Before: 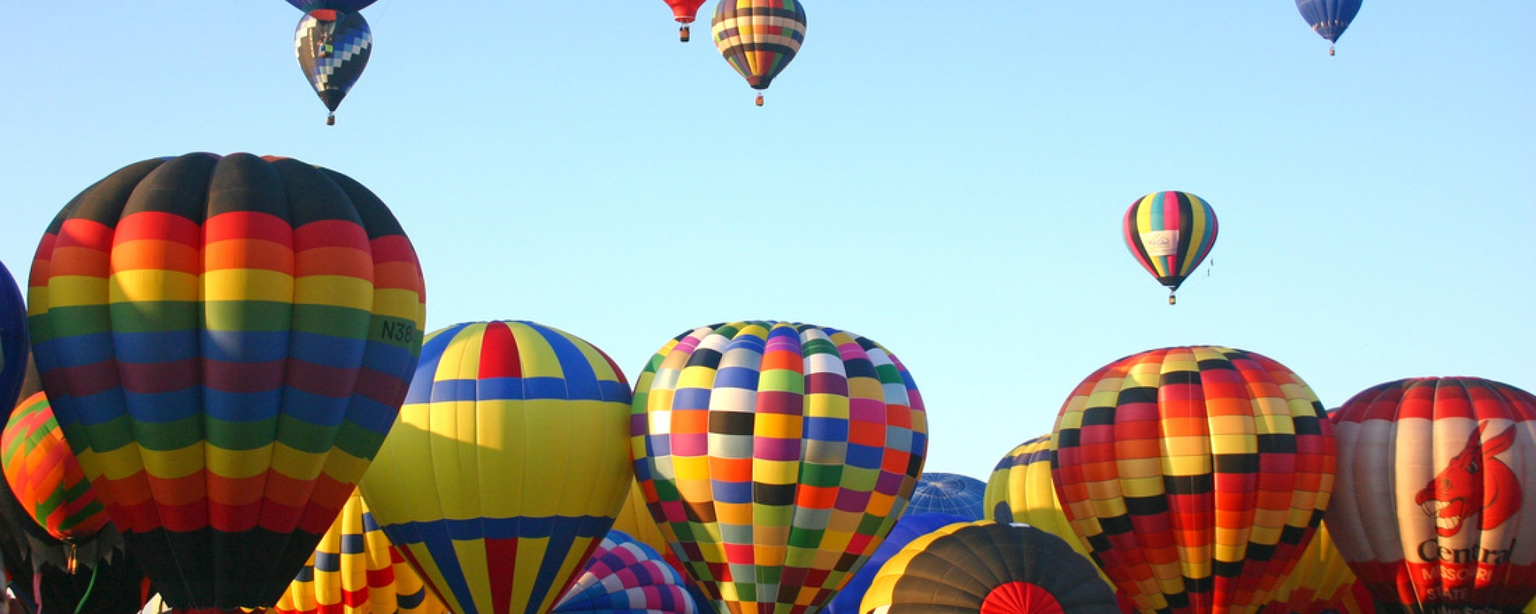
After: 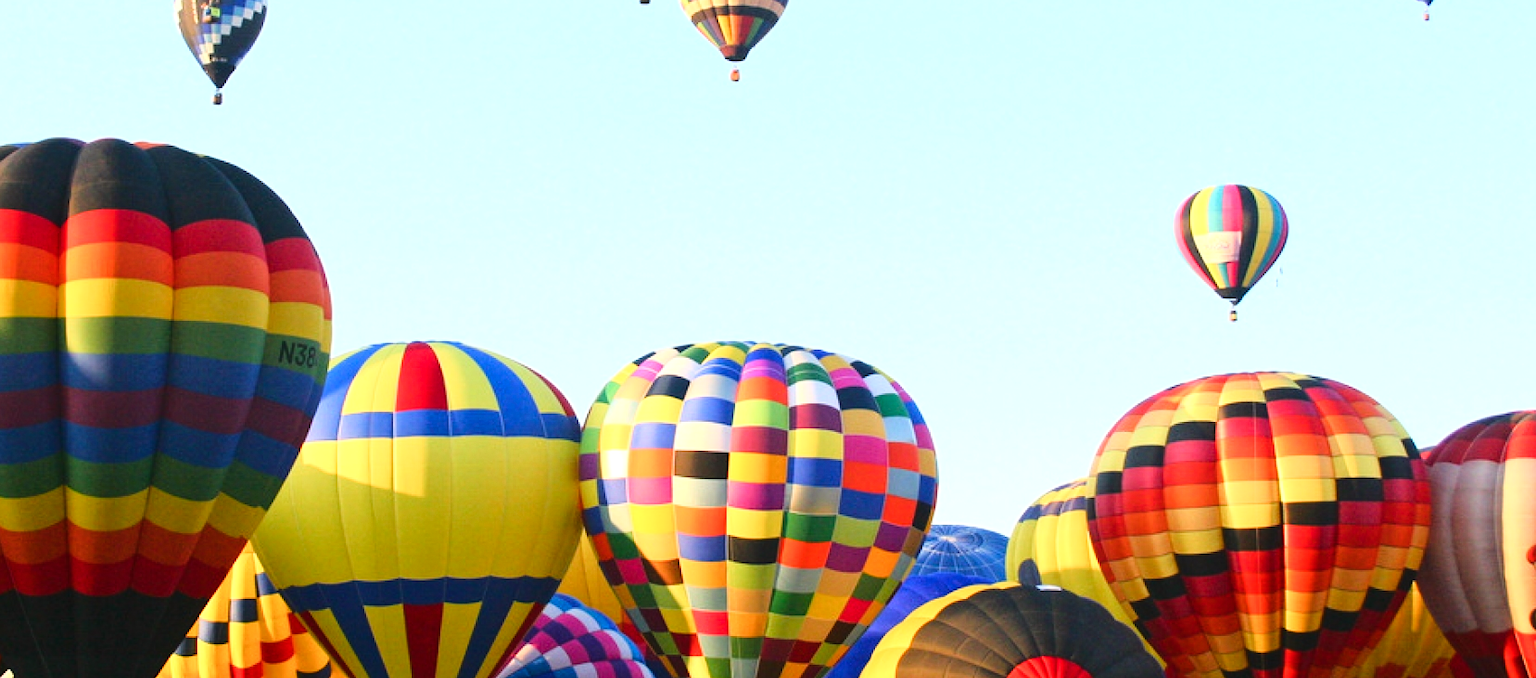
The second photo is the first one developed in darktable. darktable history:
base curve: curves: ch0 [(0, 0) (0.028, 0.03) (0.121, 0.232) (0.46, 0.748) (0.859, 0.968) (1, 1)]
crop: left 9.807%, top 6.259%, right 7.334%, bottom 2.177%
color balance rgb: shadows lift › chroma 1%, shadows lift › hue 28.8°, power › hue 60°, highlights gain › chroma 1%, highlights gain › hue 60°, global offset › luminance 0.25%, perceptual saturation grading › highlights -20%, perceptual saturation grading › shadows 20%, perceptual brilliance grading › highlights 10%, perceptual brilliance grading › shadows -5%, global vibrance 19.67%
